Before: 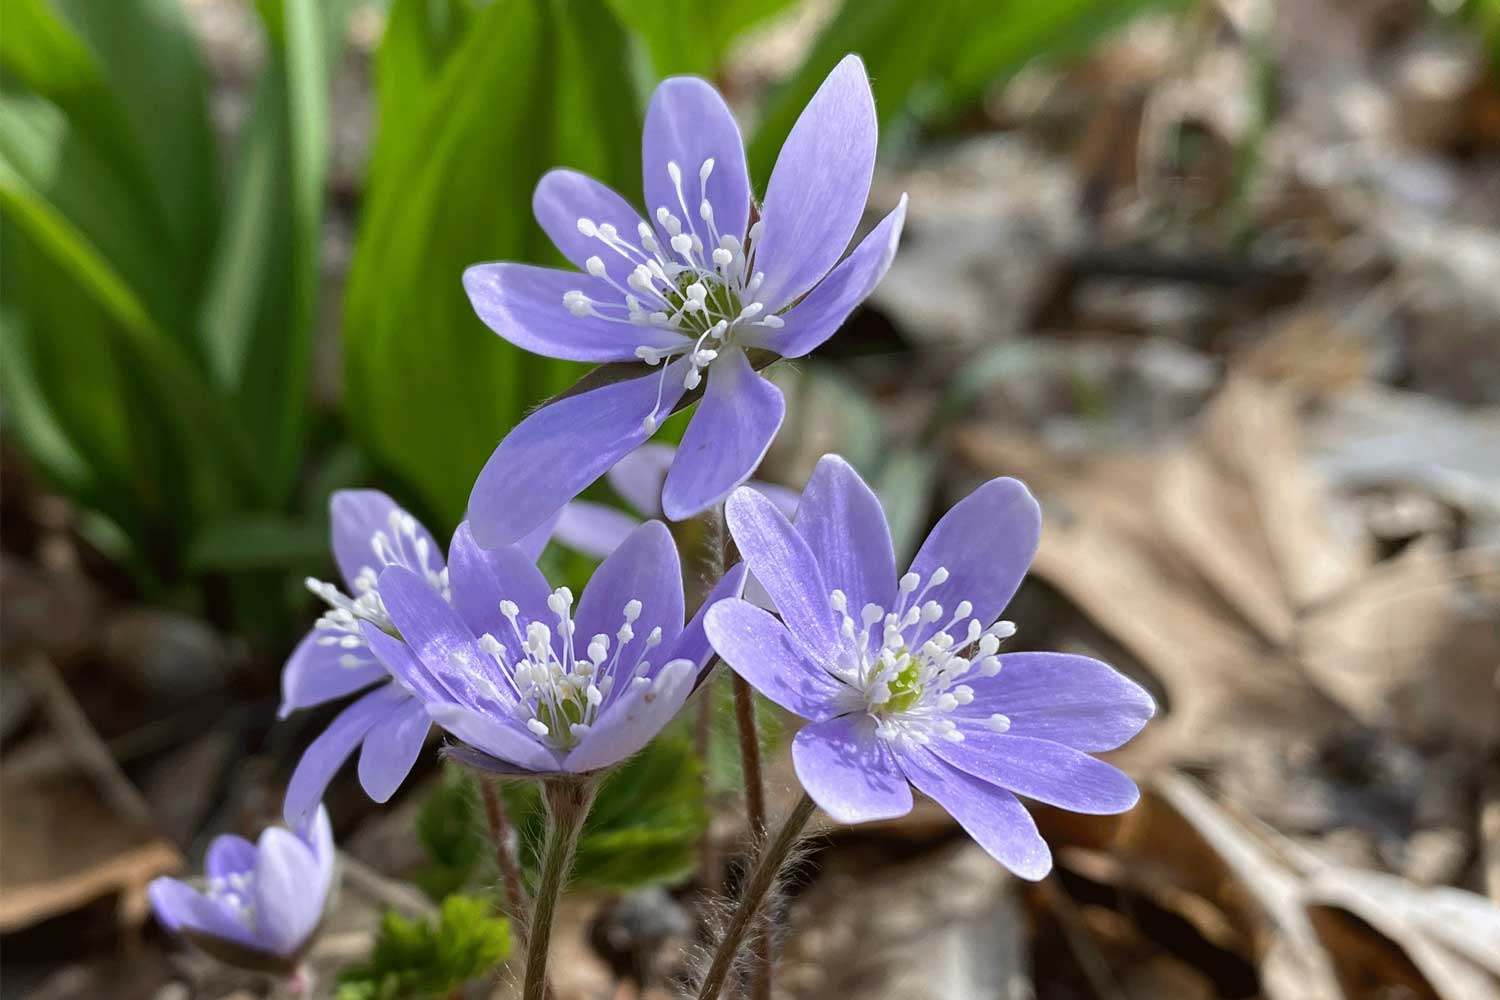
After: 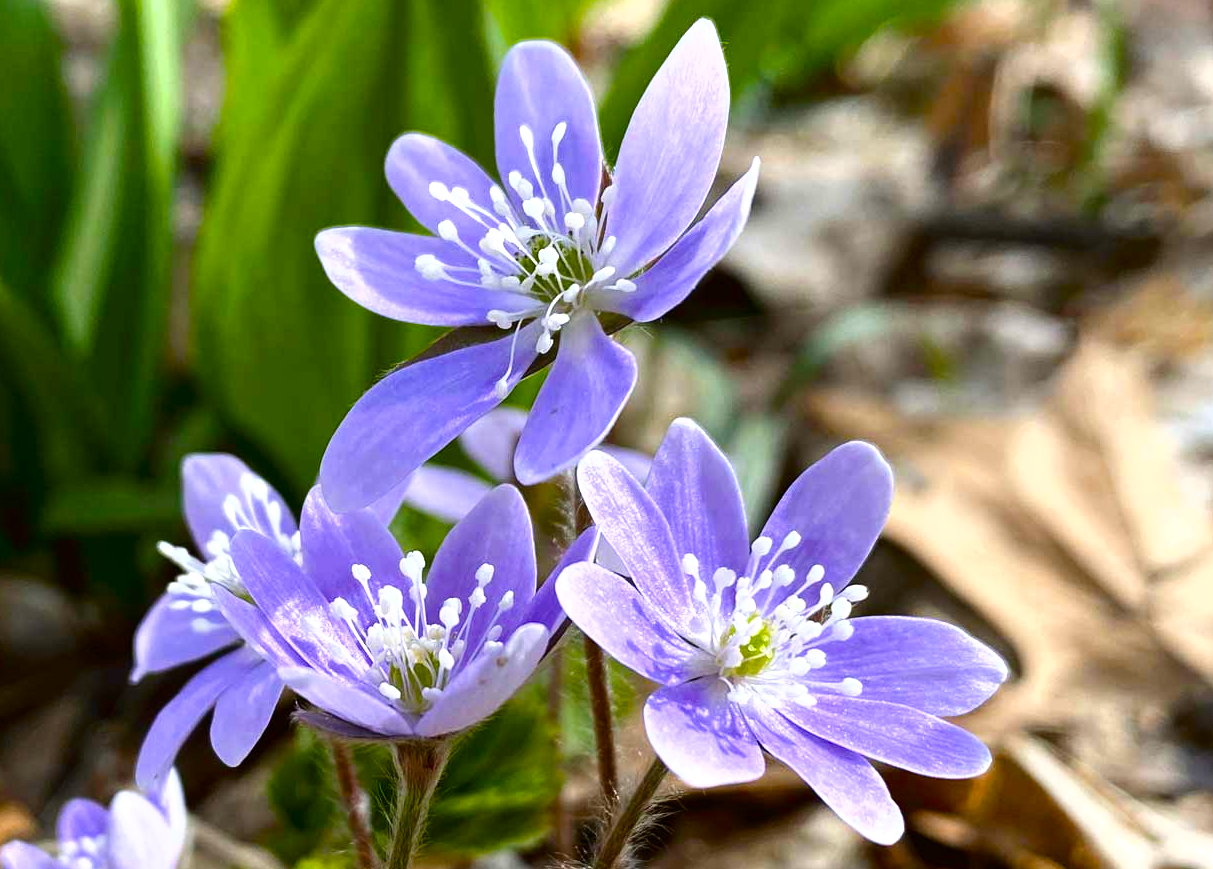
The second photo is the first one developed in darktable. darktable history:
tone curve: curves: ch0 [(0, 0) (0.003, 0.002) (0.011, 0.006) (0.025, 0.014) (0.044, 0.025) (0.069, 0.039) (0.1, 0.056) (0.136, 0.086) (0.177, 0.129) (0.224, 0.183) (0.277, 0.247) (0.335, 0.318) (0.399, 0.395) (0.468, 0.48) (0.543, 0.571) (0.623, 0.668) (0.709, 0.773) (0.801, 0.873) (0.898, 0.978) (1, 1)], color space Lab, independent channels, preserve colors none
crop: left 9.92%, top 3.607%, right 9.181%, bottom 9.491%
color balance rgb: perceptual saturation grading › global saturation 37.024%, perceptual saturation grading › shadows 35.928%, perceptual brilliance grading › global brilliance 11.08%
